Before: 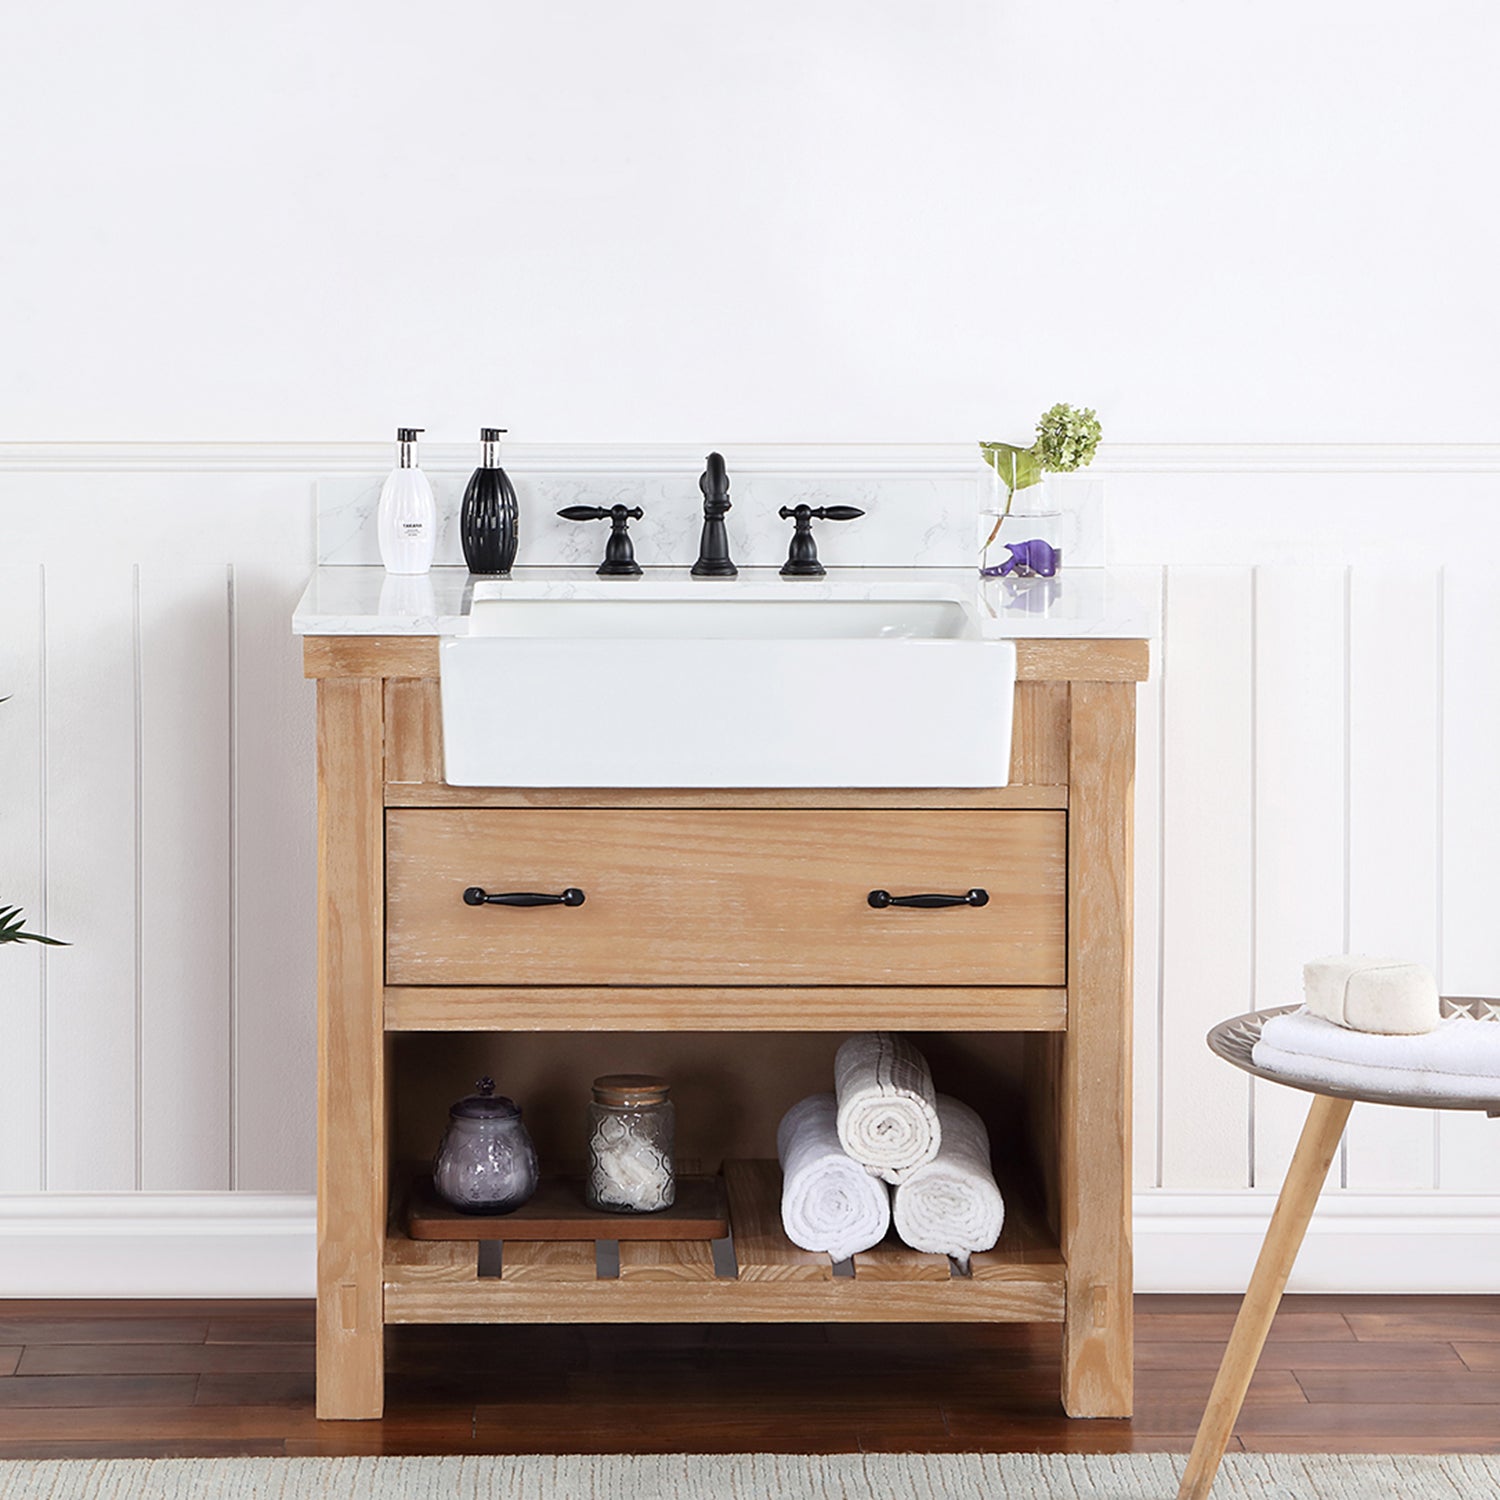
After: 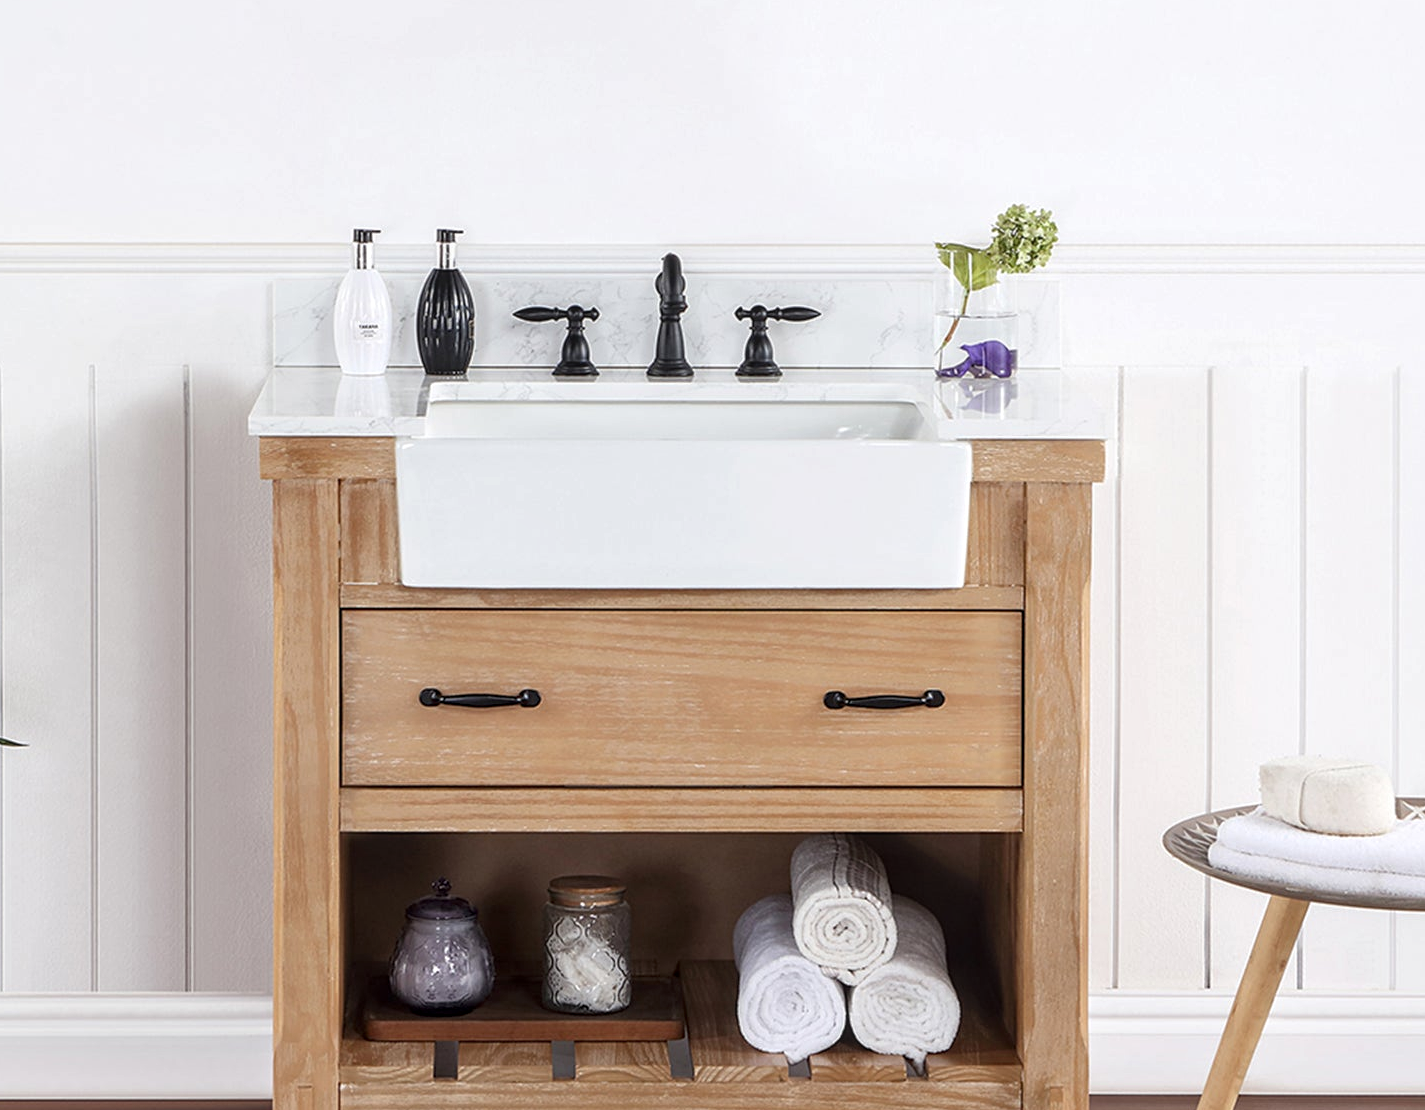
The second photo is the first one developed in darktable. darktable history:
crop and rotate: left 2.991%, top 13.302%, right 1.981%, bottom 12.636%
local contrast: on, module defaults
